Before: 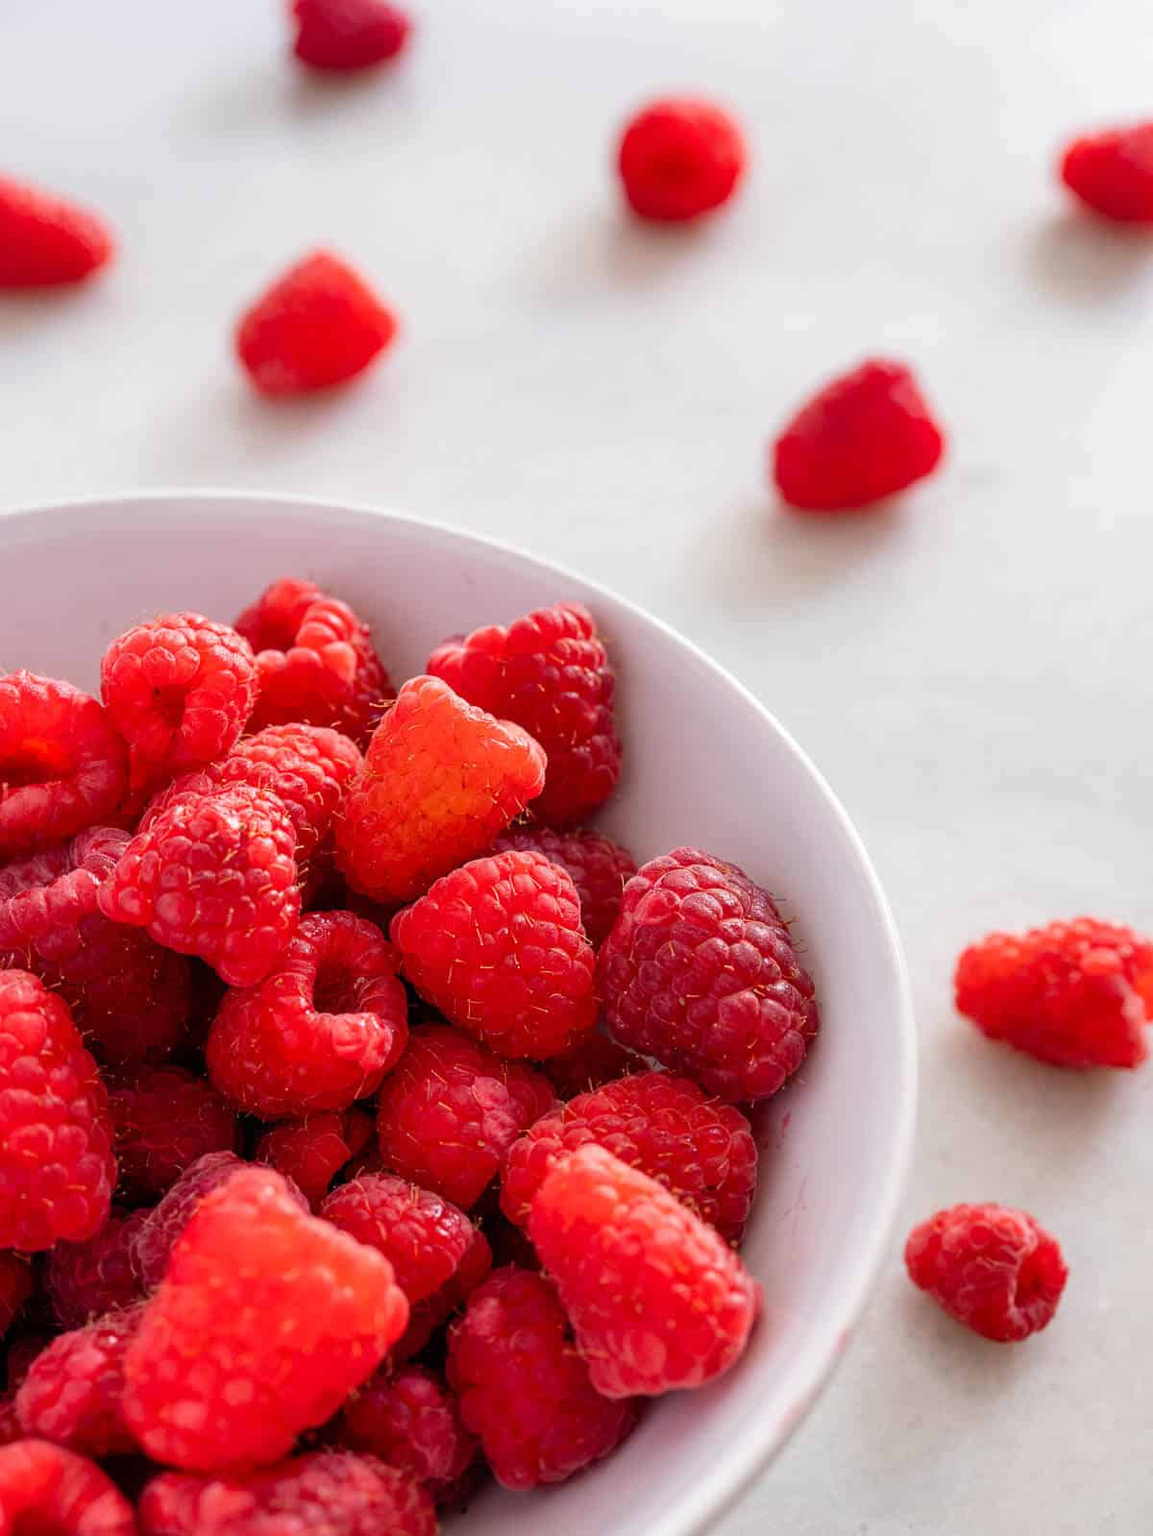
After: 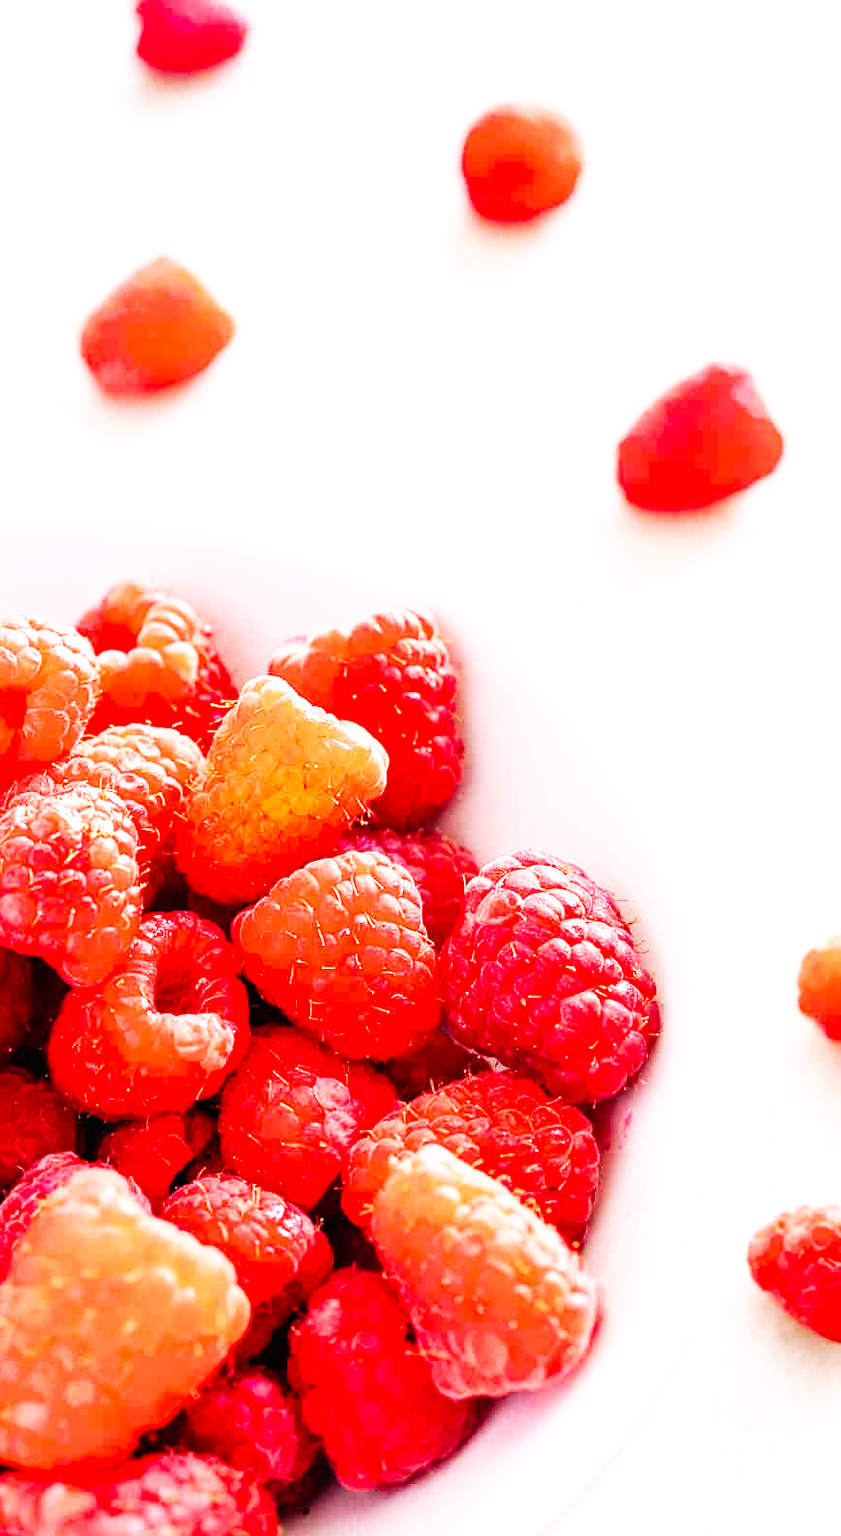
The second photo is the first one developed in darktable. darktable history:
exposure: black level correction 0, exposure 0.691 EV, compensate exposure bias true, compensate highlight preservation false
crop: left 13.793%, right 13.255%
base curve: curves: ch0 [(0, 0) (0.007, 0.004) (0.027, 0.03) (0.046, 0.07) (0.207, 0.54) (0.442, 0.872) (0.673, 0.972) (1, 1)], preserve colors none
